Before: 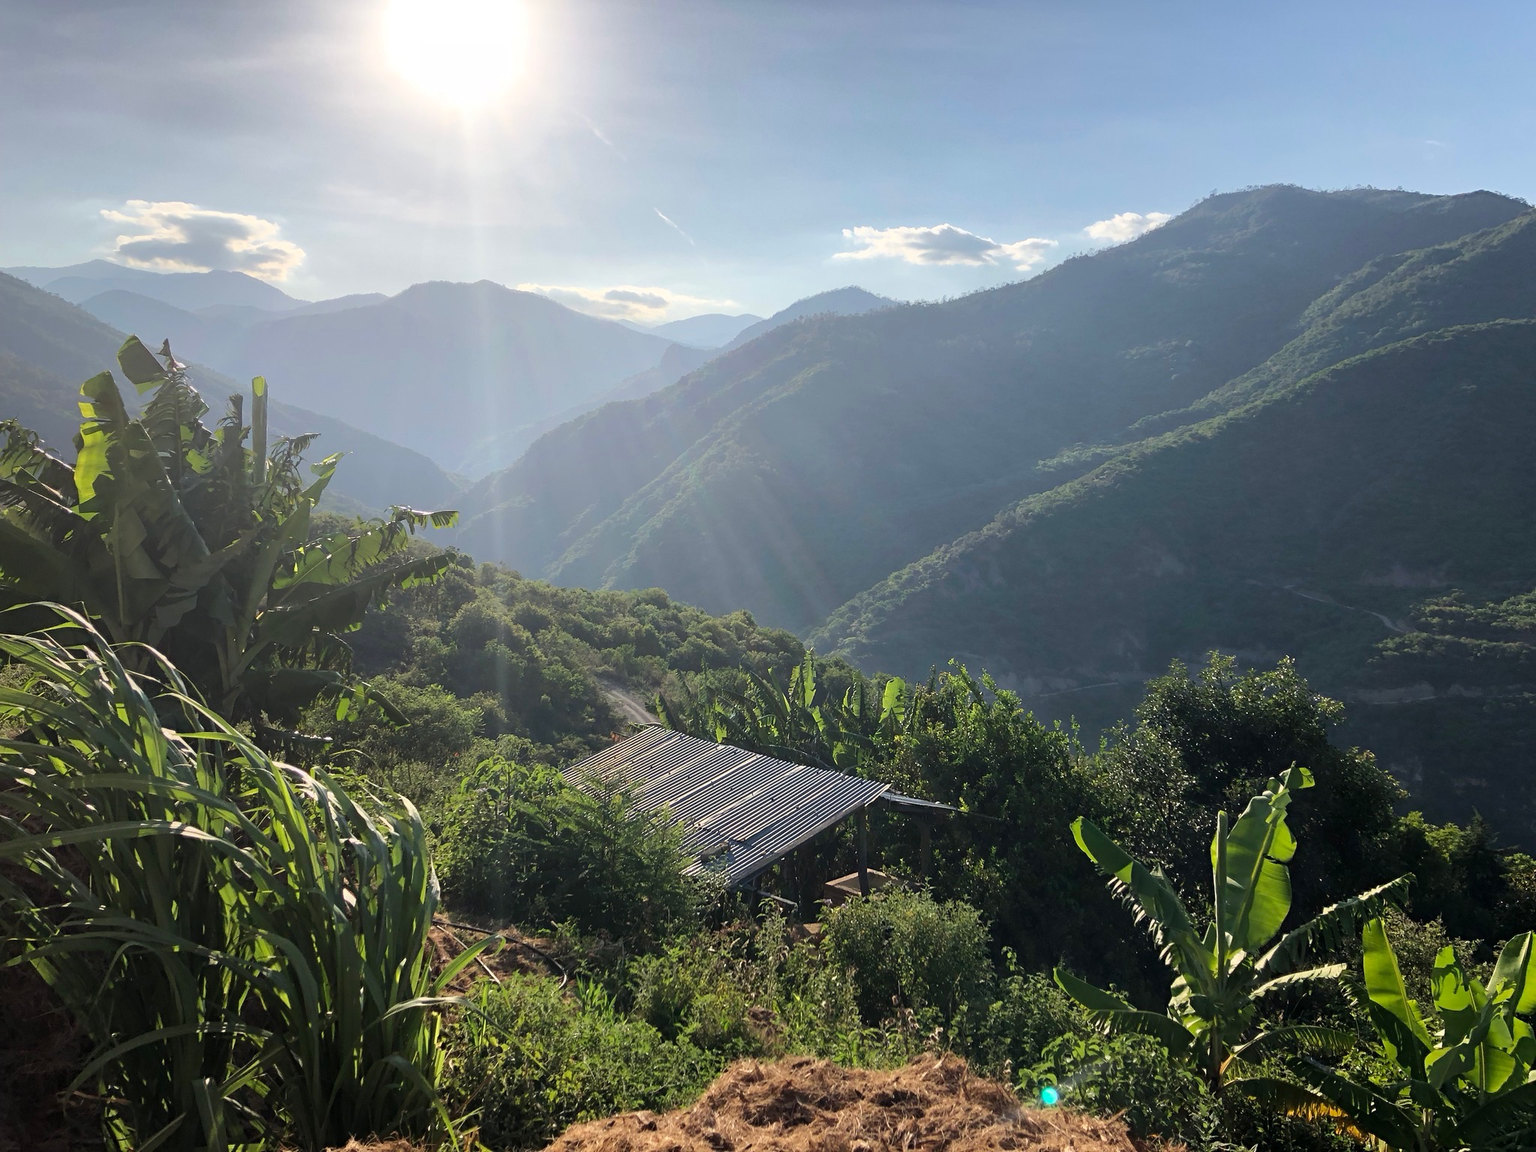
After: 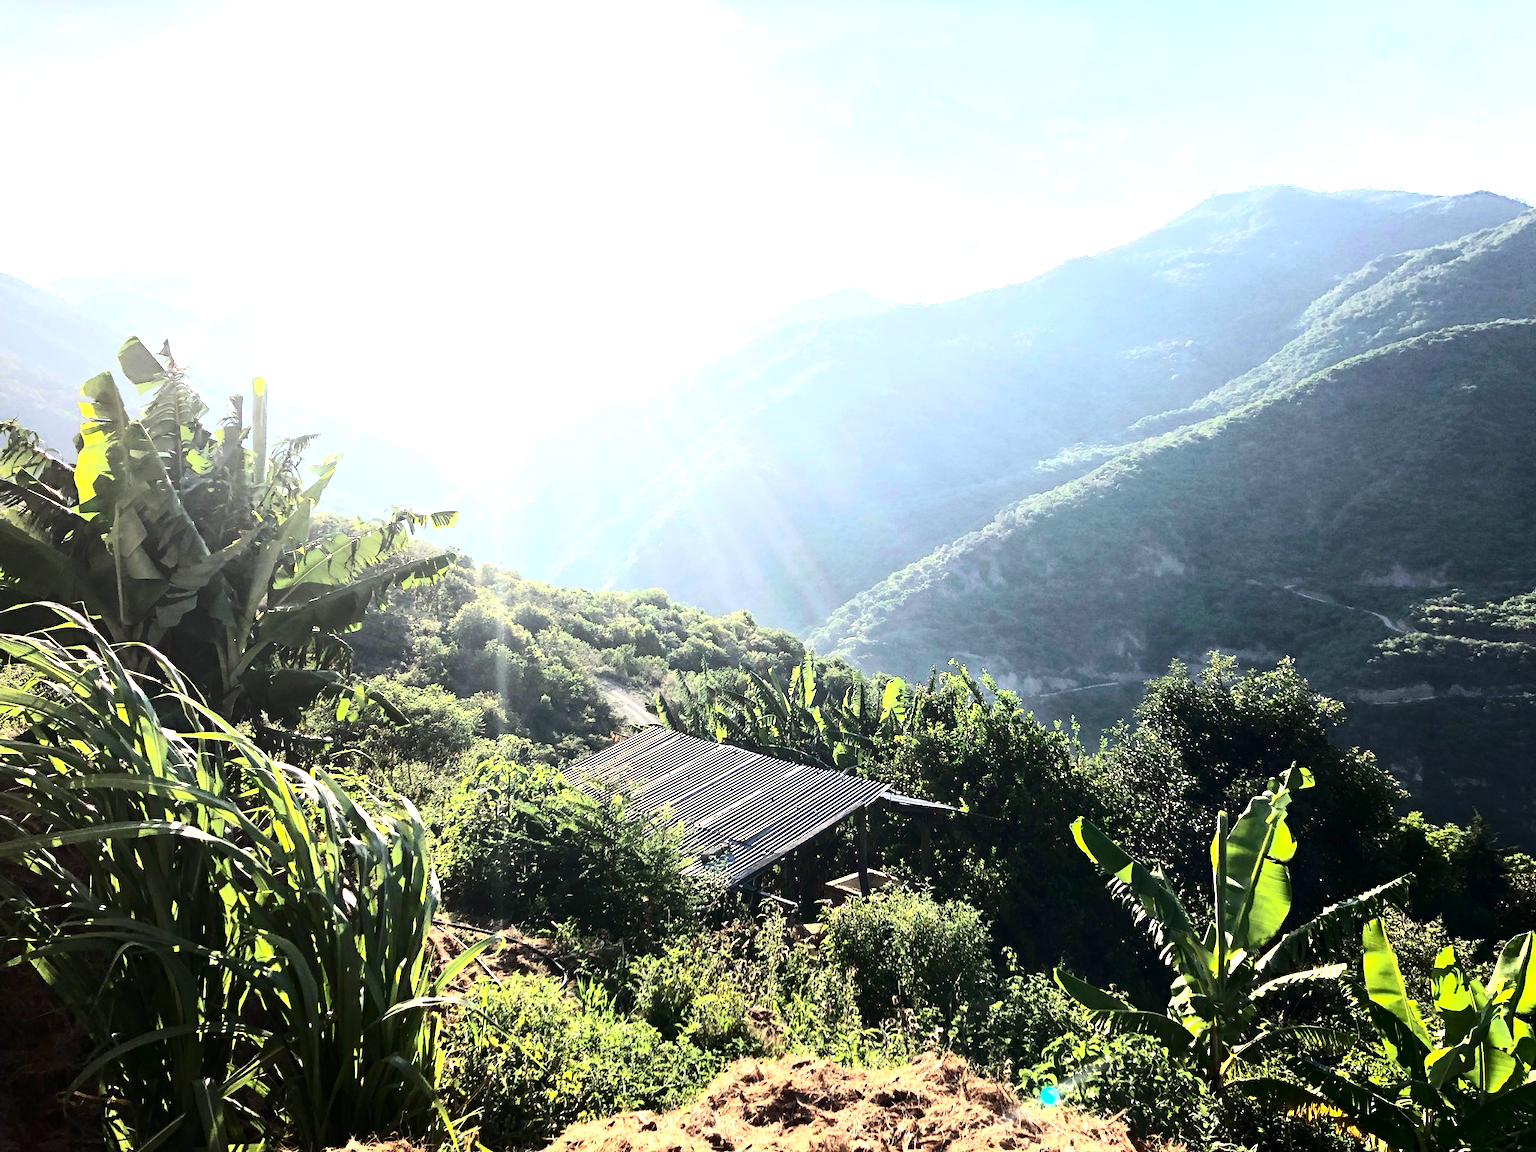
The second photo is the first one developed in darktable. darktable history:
exposure: black level correction 0, exposure 1.1 EV, compensate exposure bias true, compensate highlight preservation false
tone equalizer: -8 EV -0.75 EV, -7 EV -0.7 EV, -6 EV -0.6 EV, -5 EV -0.4 EV, -3 EV 0.4 EV, -2 EV 0.6 EV, -1 EV 0.7 EV, +0 EV 0.75 EV, edges refinement/feathering 500, mask exposure compensation -1.57 EV, preserve details no
contrast brightness saturation: contrast 0.28
